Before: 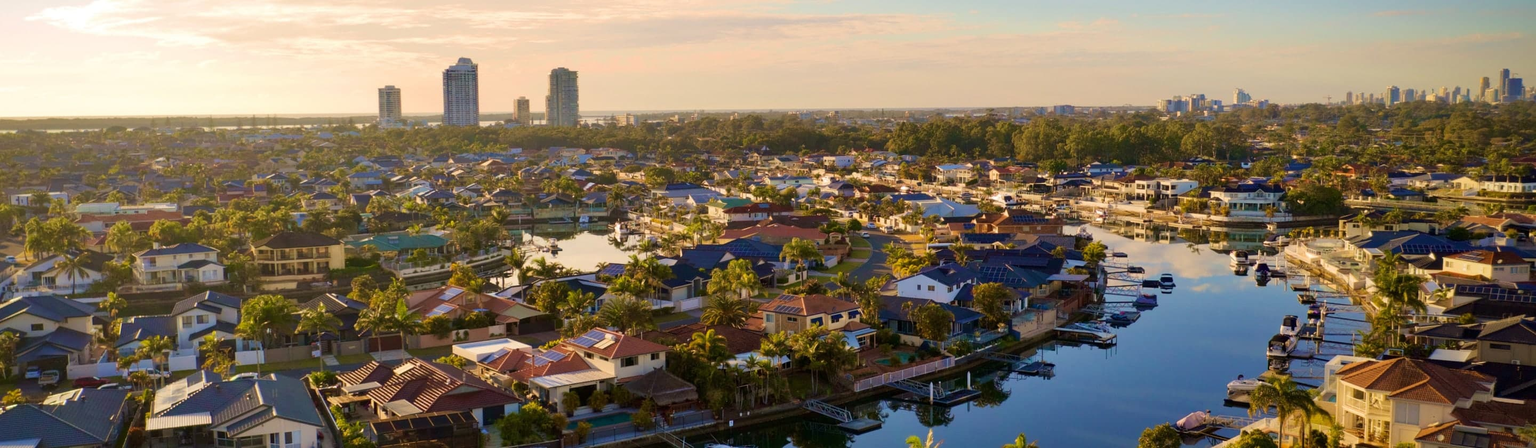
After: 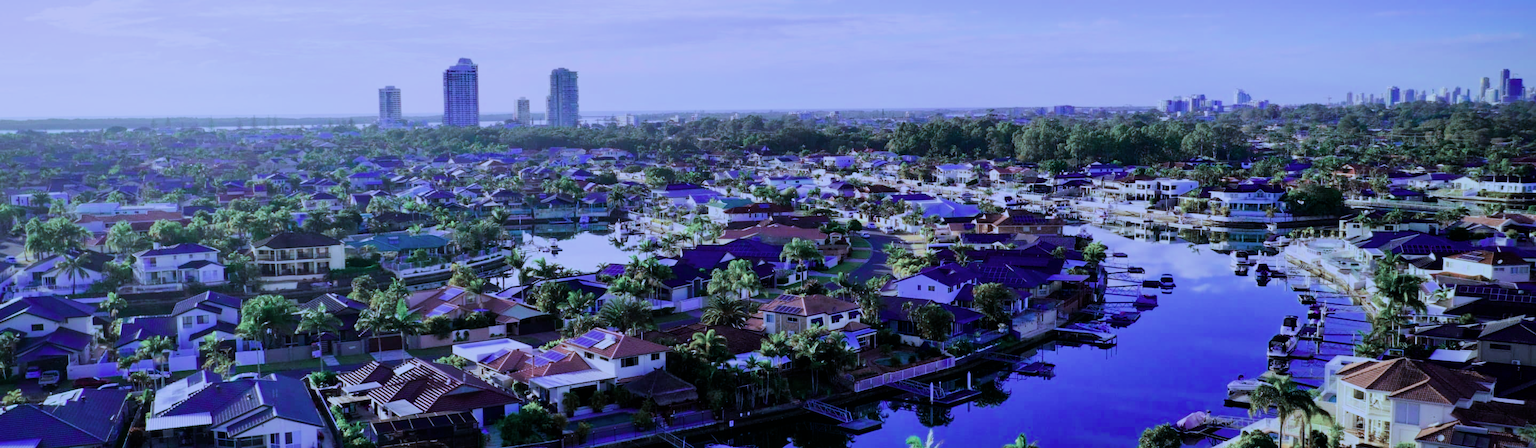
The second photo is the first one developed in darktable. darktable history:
color correction: saturation 0.85
color calibration: output R [0.948, 0.091, -0.04, 0], output G [-0.3, 1.384, -0.085, 0], output B [-0.108, 0.061, 1.08, 0], illuminant as shot in camera, x 0.484, y 0.43, temperature 2405.29 K
tone equalizer: -8 EV -0.75 EV, -7 EV -0.7 EV, -6 EV -0.6 EV, -5 EV -0.4 EV, -3 EV 0.4 EV, -2 EV 0.6 EV, -1 EV 0.7 EV, +0 EV 0.75 EV, edges refinement/feathering 500, mask exposure compensation -1.57 EV, preserve details no
filmic rgb: black relative exposure -7.65 EV, white relative exposure 4.56 EV, hardness 3.61
